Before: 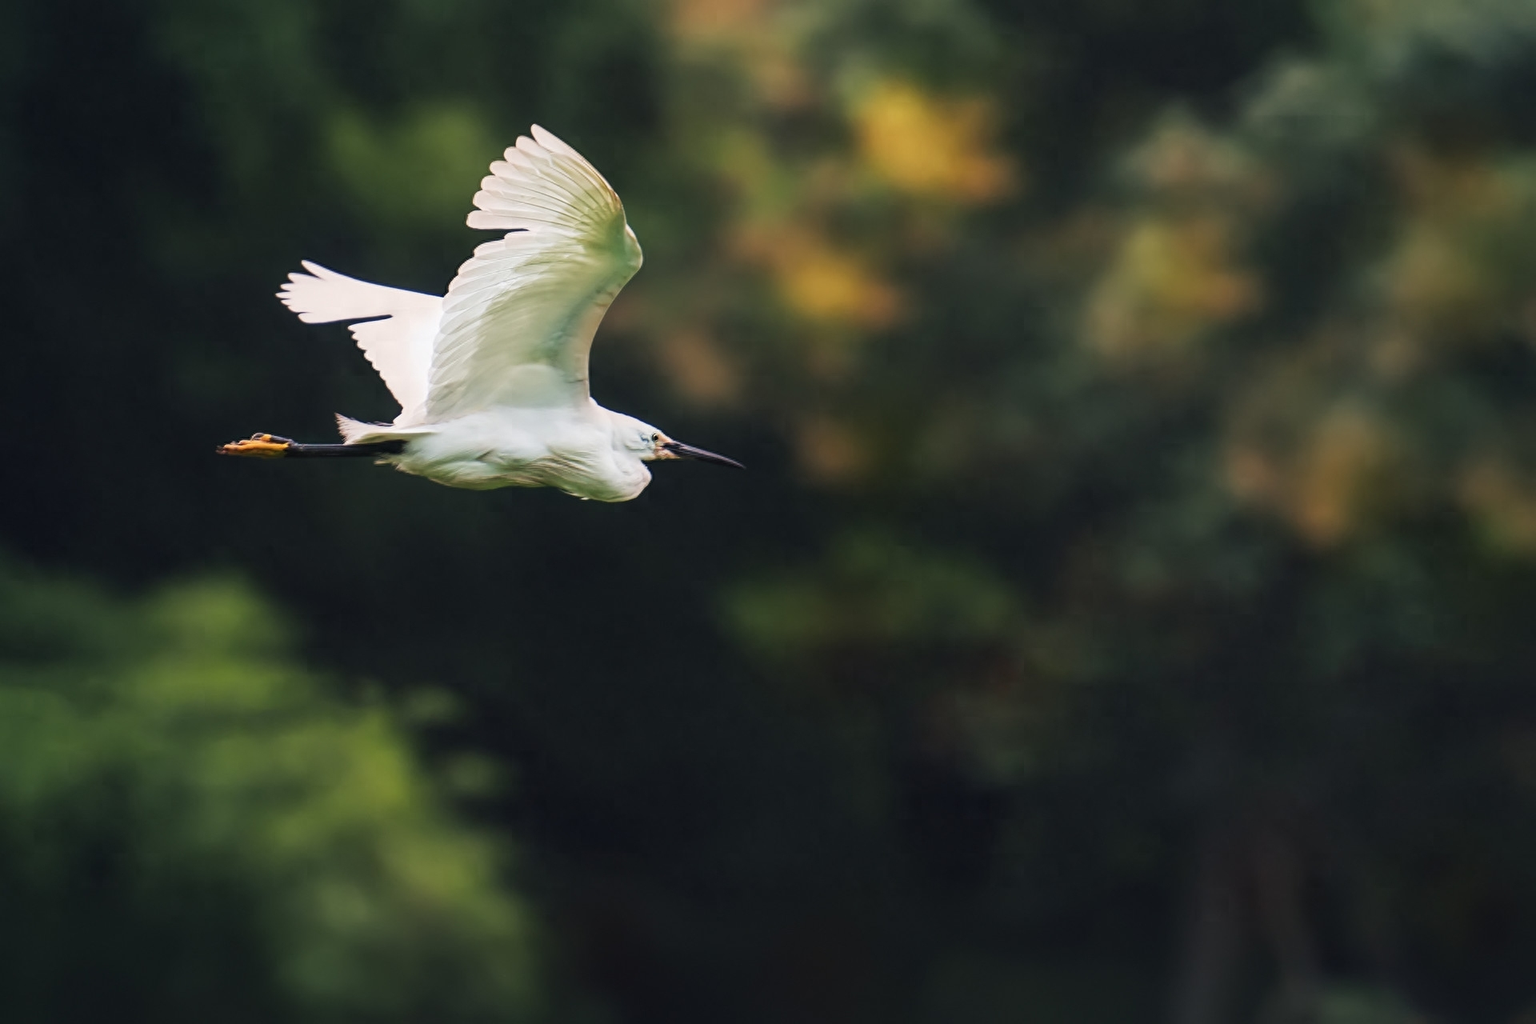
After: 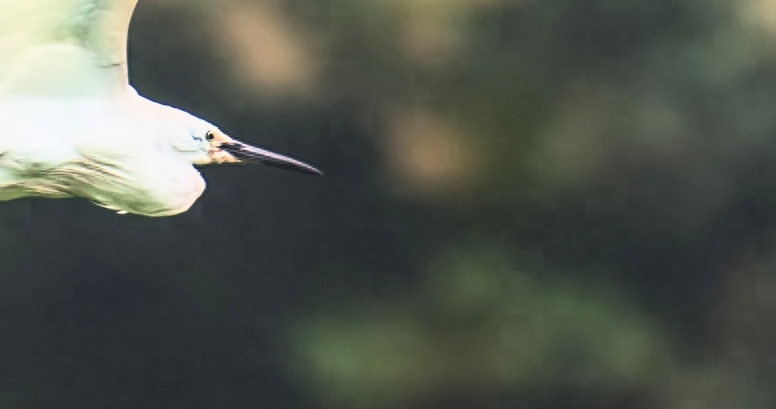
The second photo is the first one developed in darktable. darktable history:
crop: left 31.751%, top 32.172%, right 27.8%, bottom 35.83%
contrast brightness saturation: contrast 0.39, brightness 0.53
local contrast: on, module defaults
exposure: exposure 0.258 EV, compensate highlight preservation false
